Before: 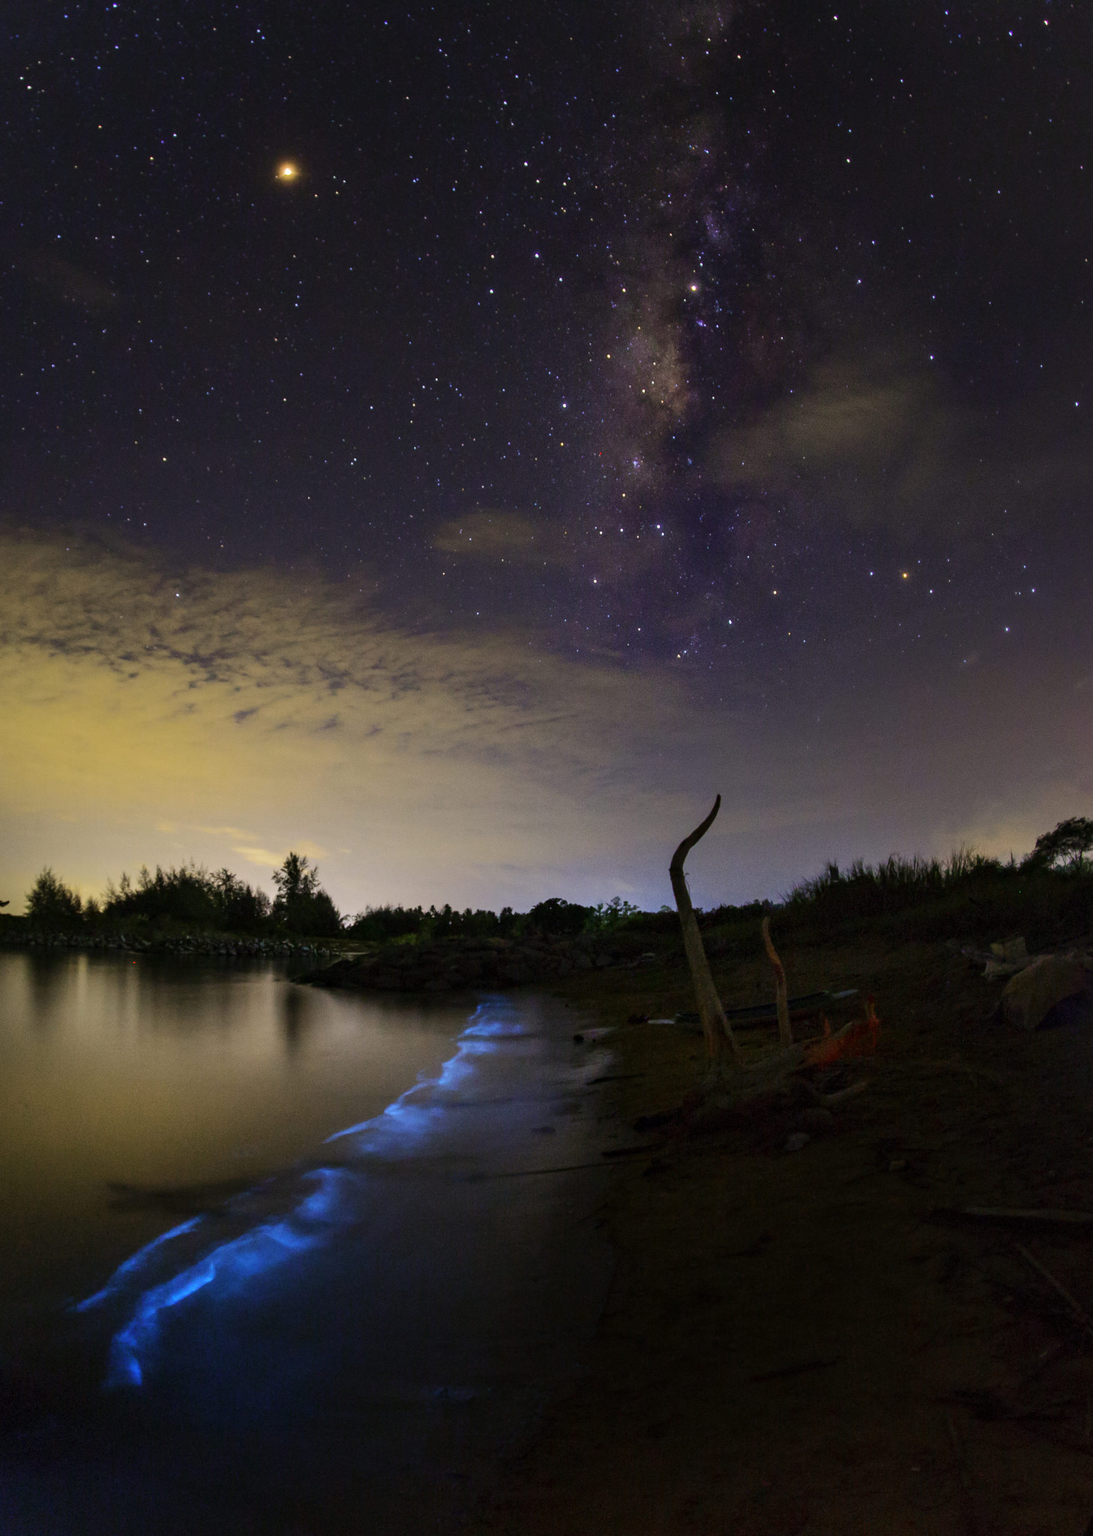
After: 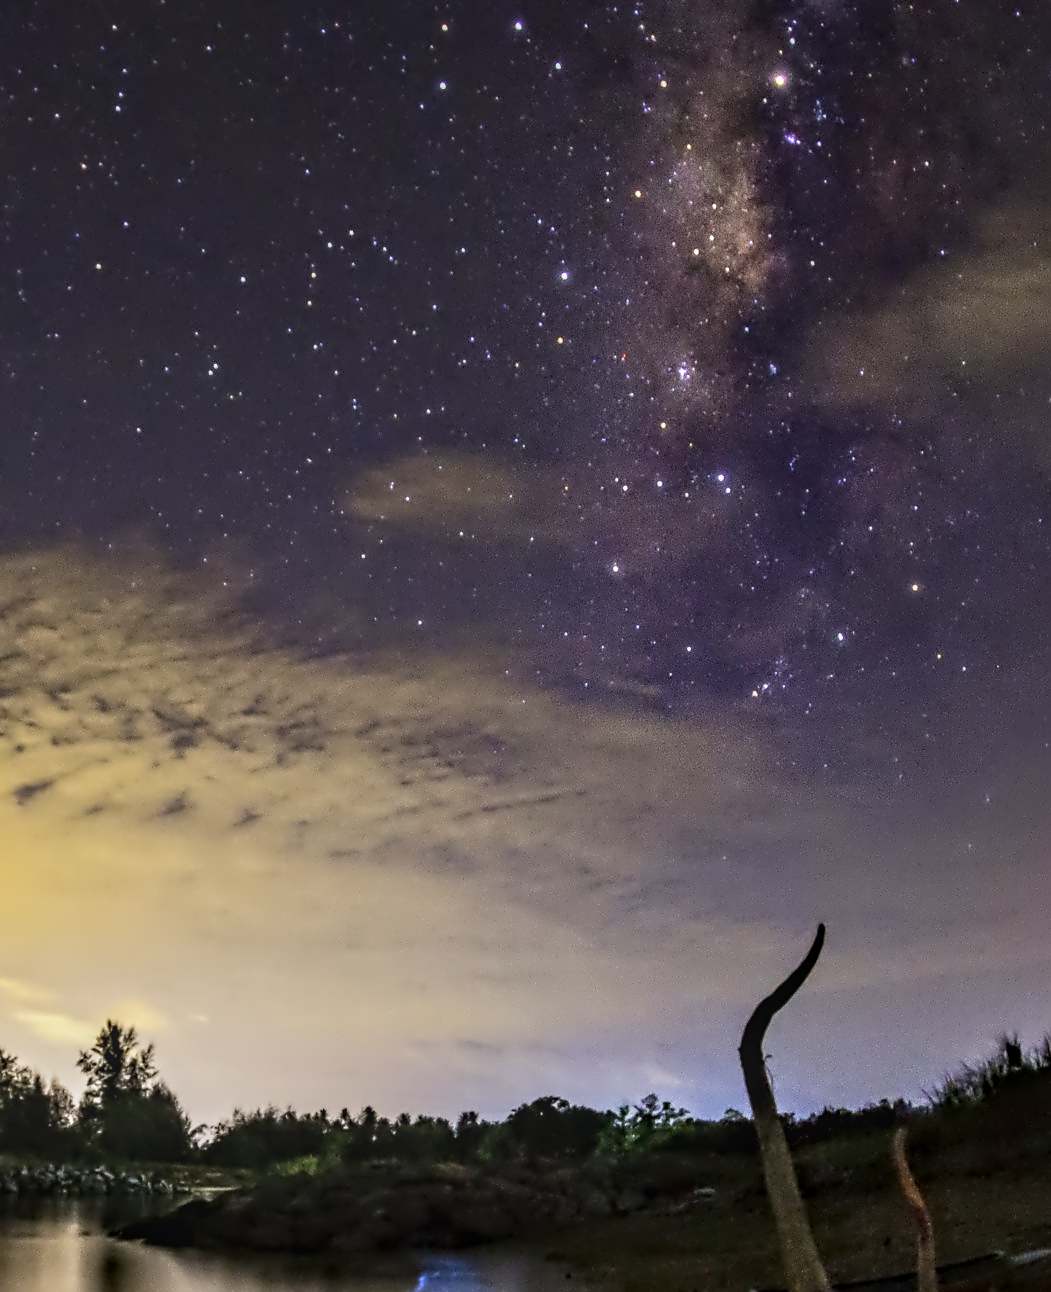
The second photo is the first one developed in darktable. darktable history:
contrast equalizer: octaves 7, y [[0.5, 0.542, 0.583, 0.625, 0.667, 0.708], [0.5 ×6], [0.5 ×6], [0, 0.033, 0.067, 0.1, 0.133, 0.167], [0, 0.05, 0.1, 0.15, 0.2, 0.25]]
color balance rgb: perceptual saturation grading › global saturation 0.591%, global vibrance 20%
crop: left 20.653%, top 15.628%, right 21.593%, bottom 33.885%
local contrast: highlights 4%, shadows 3%, detail 133%
base curve: curves: ch0 [(0, 0) (0.557, 0.834) (1, 1)], preserve colors none
exposure: exposure -0.045 EV, compensate highlight preservation false
